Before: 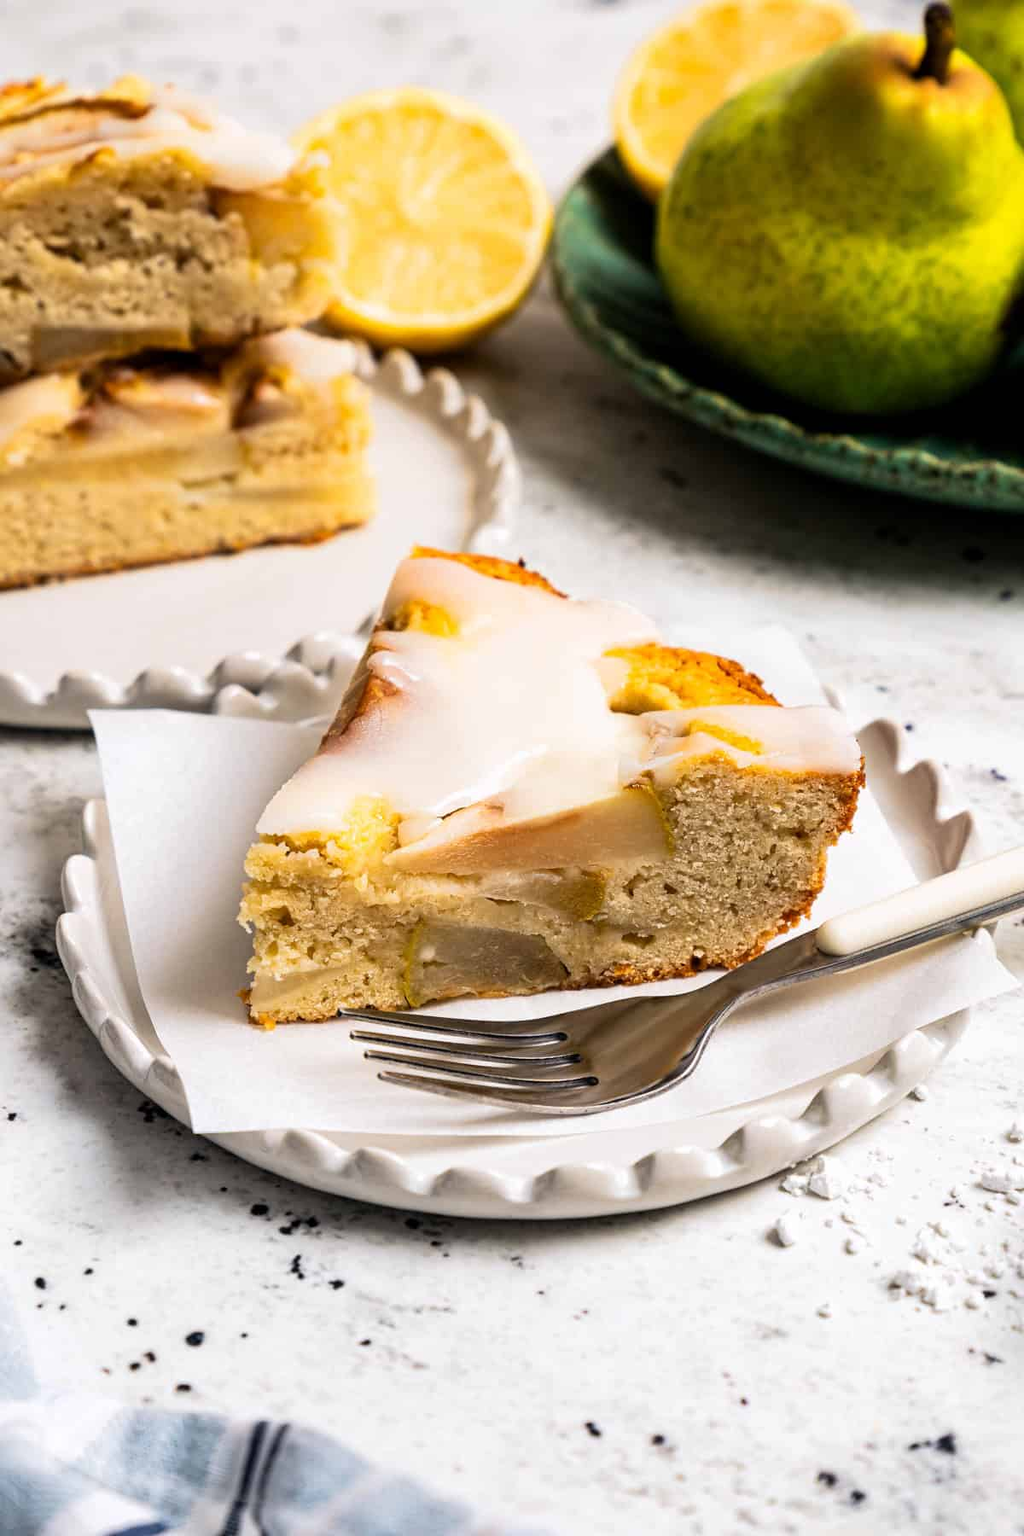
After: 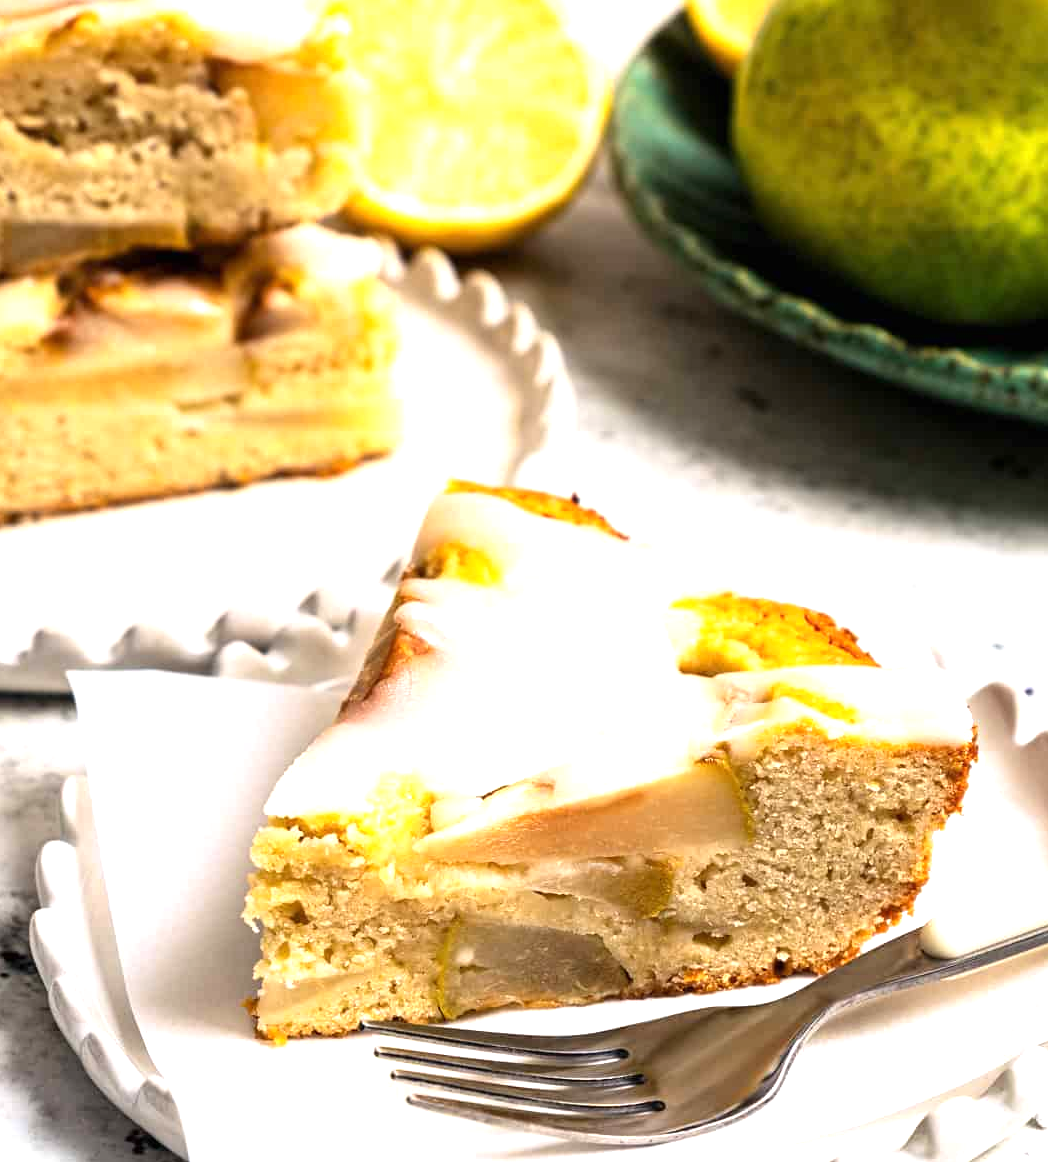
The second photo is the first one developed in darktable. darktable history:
crop: left 3.015%, top 8.969%, right 9.647%, bottom 26.457%
exposure: black level correction 0, exposure 0.7 EV, compensate exposure bias true, compensate highlight preservation false
